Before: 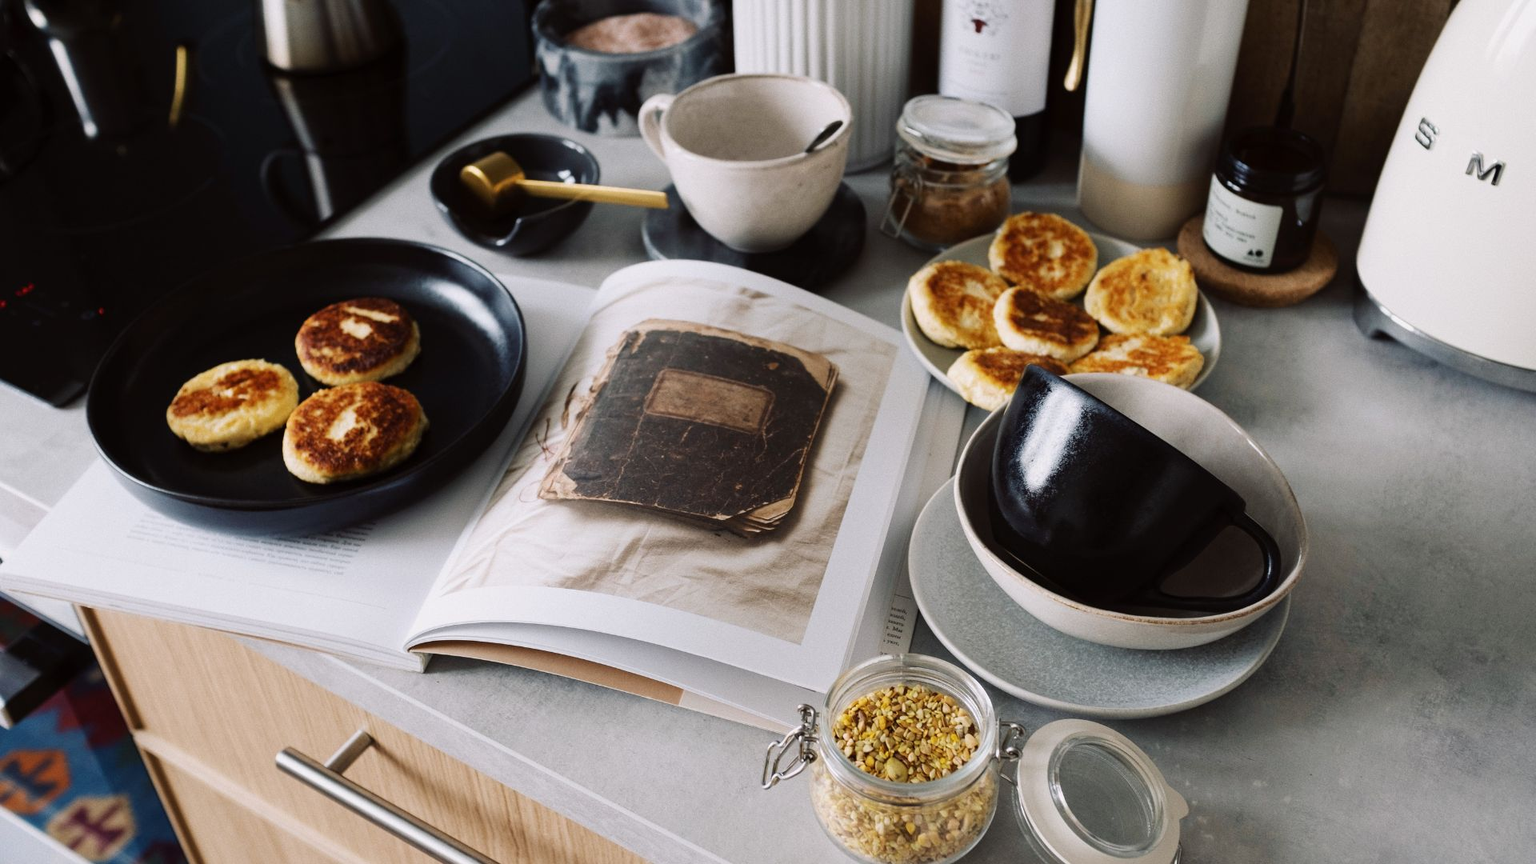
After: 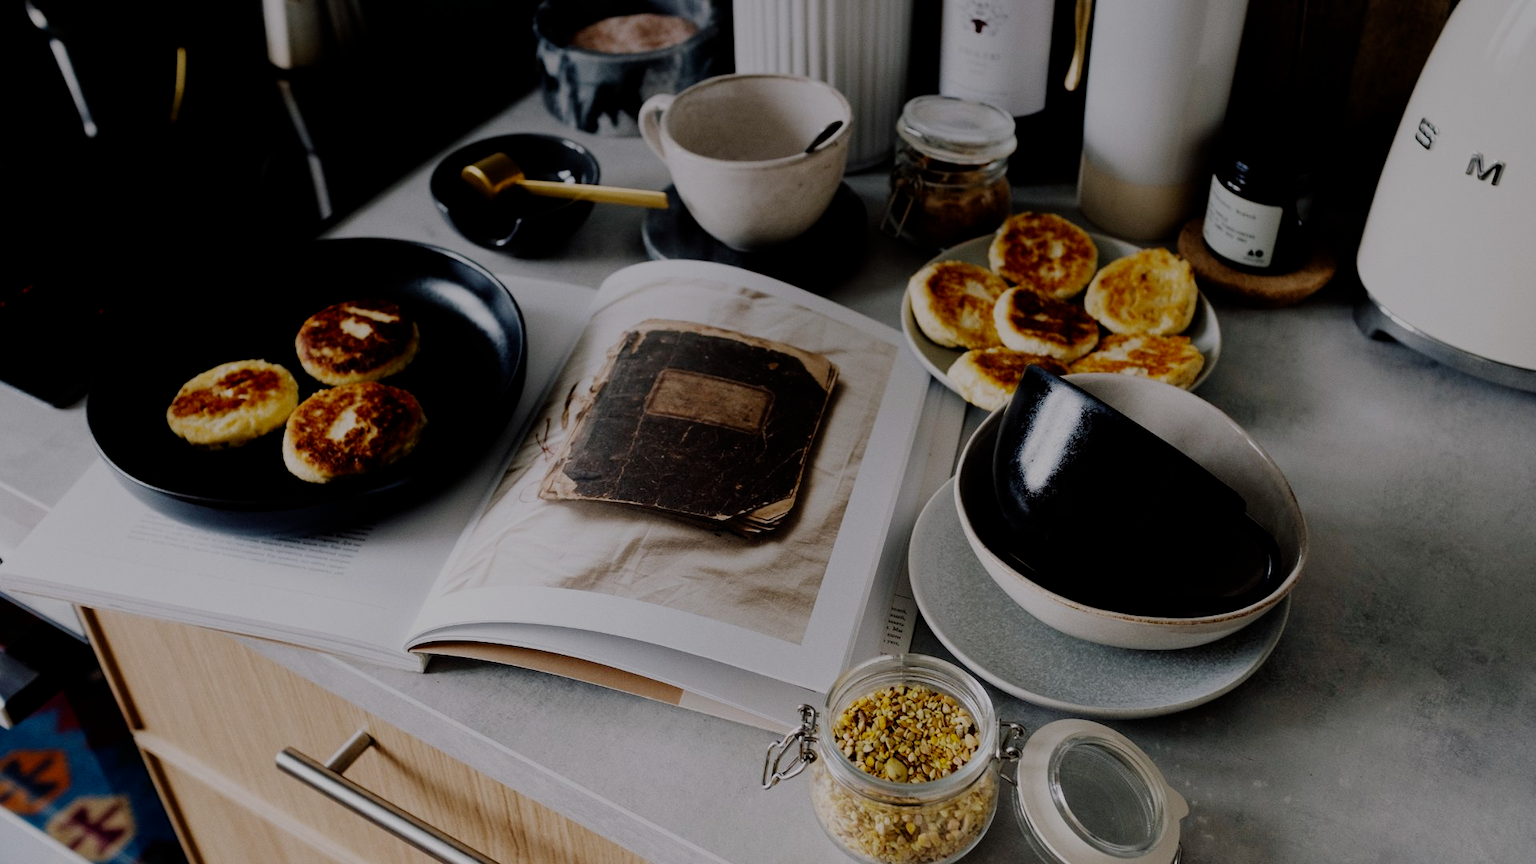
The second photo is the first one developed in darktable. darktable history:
graduated density: rotation -0.352°, offset 57.64
filmic rgb: middle gray luminance 29%, black relative exposure -10.3 EV, white relative exposure 5.5 EV, threshold 6 EV, target black luminance 0%, hardness 3.95, latitude 2.04%, contrast 1.132, highlights saturation mix 5%, shadows ↔ highlights balance 15.11%, preserve chrominance no, color science v3 (2019), use custom middle-gray values true, iterations of high-quality reconstruction 0, enable highlight reconstruction true
